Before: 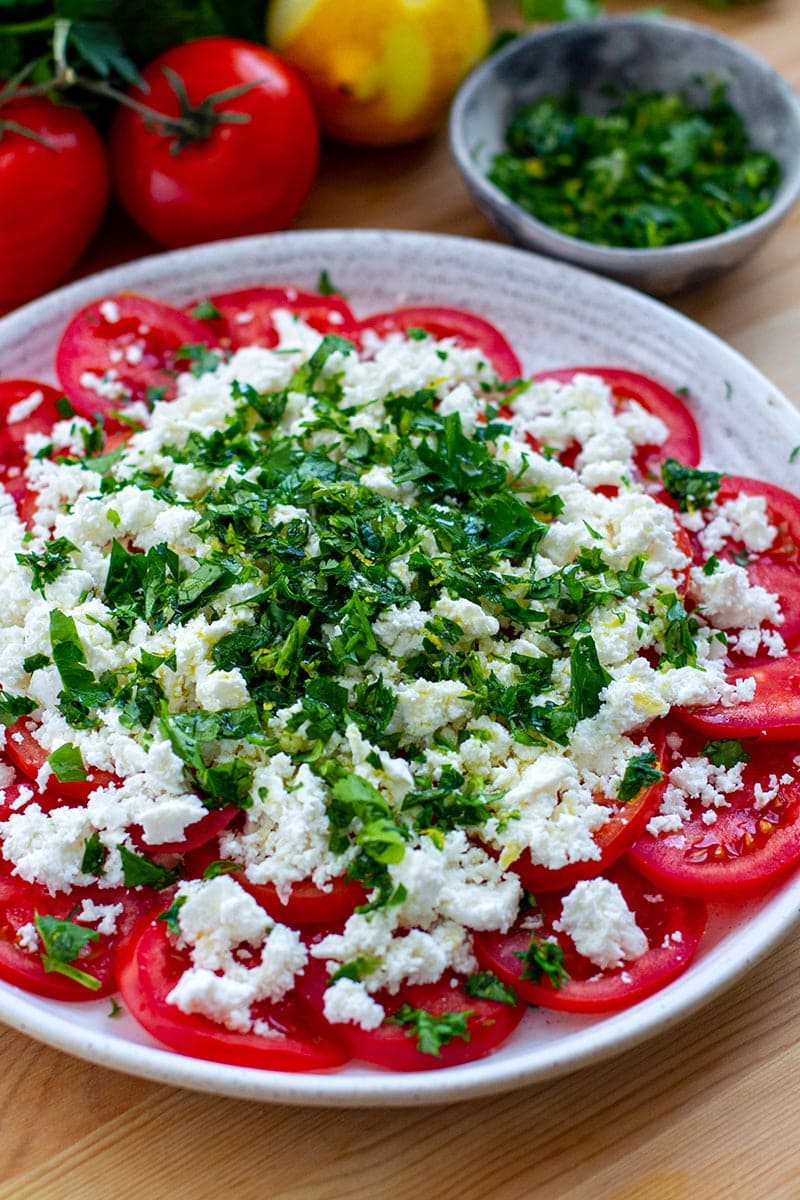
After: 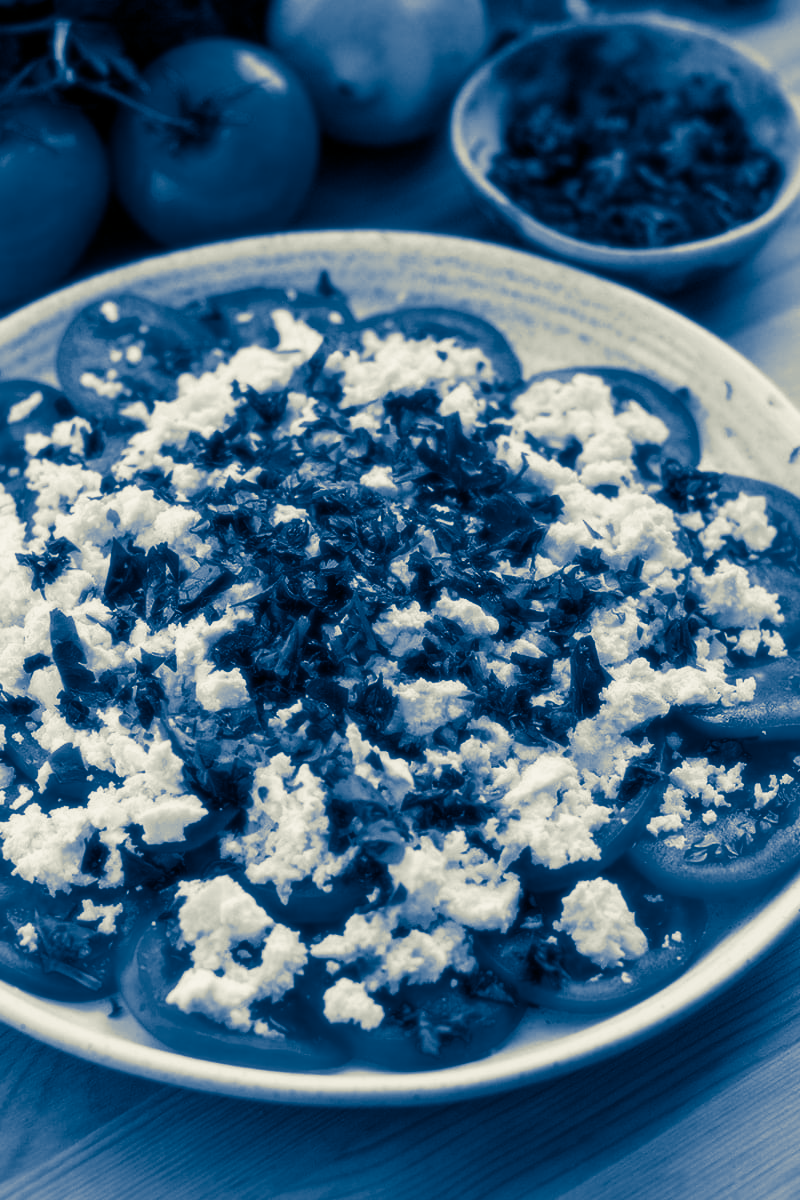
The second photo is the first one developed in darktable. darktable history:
color correction: highlights a* -0.482, highlights b* 9.48, shadows a* -9.48, shadows b* 0.803
split-toning: shadows › hue 226.8°, shadows › saturation 1, highlights › saturation 0, balance -61.41
soften: size 19.52%, mix 20.32%
color calibration: output gray [0.246, 0.254, 0.501, 0], gray › normalize channels true, illuminant same as pipeline (D50), adaptation XYZ, x 0.346, y 0.359, gamut compression 0
